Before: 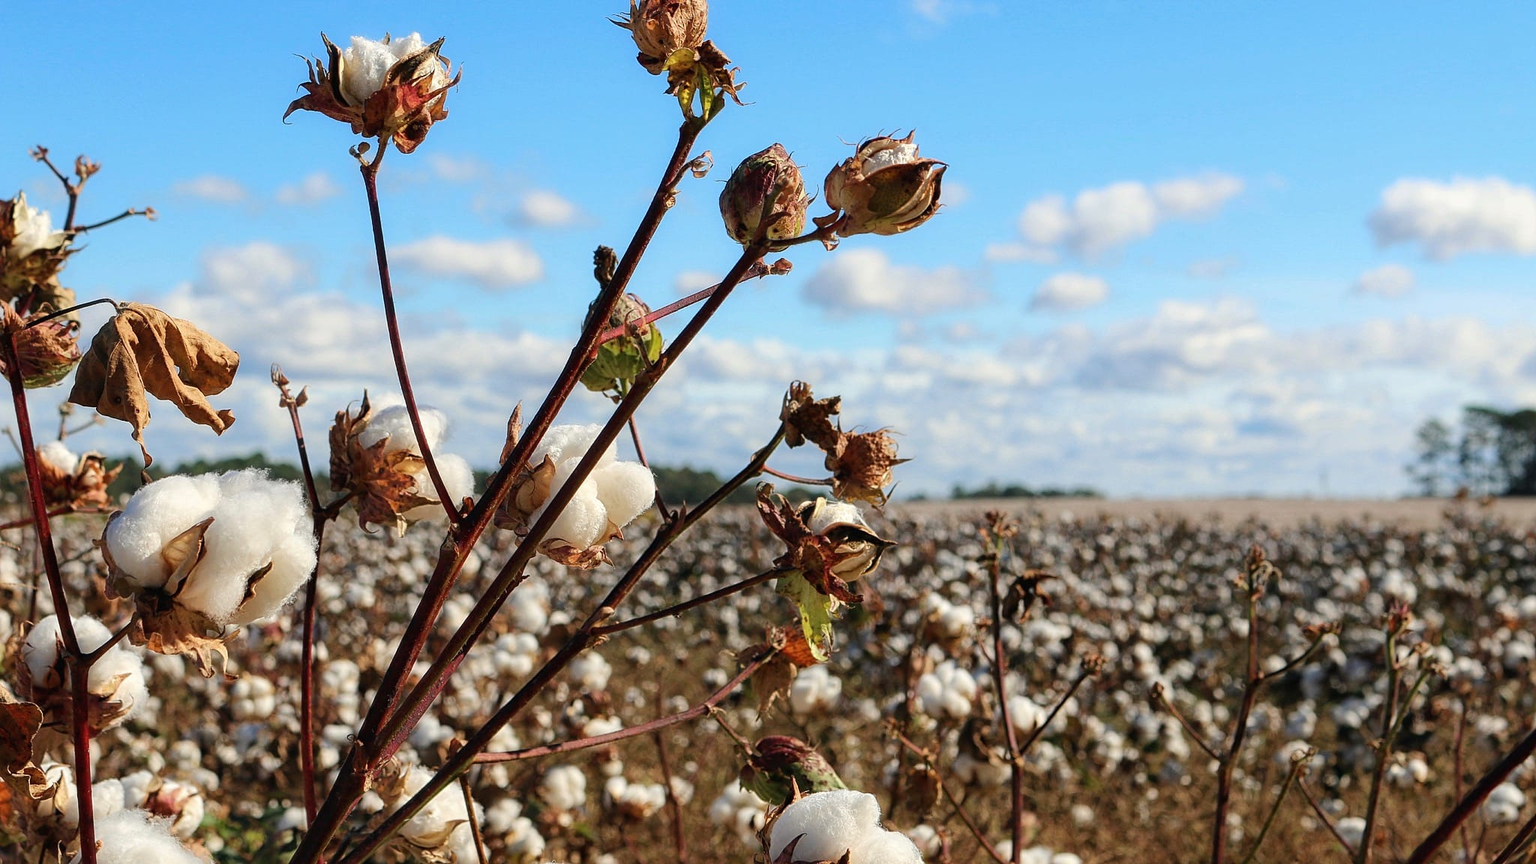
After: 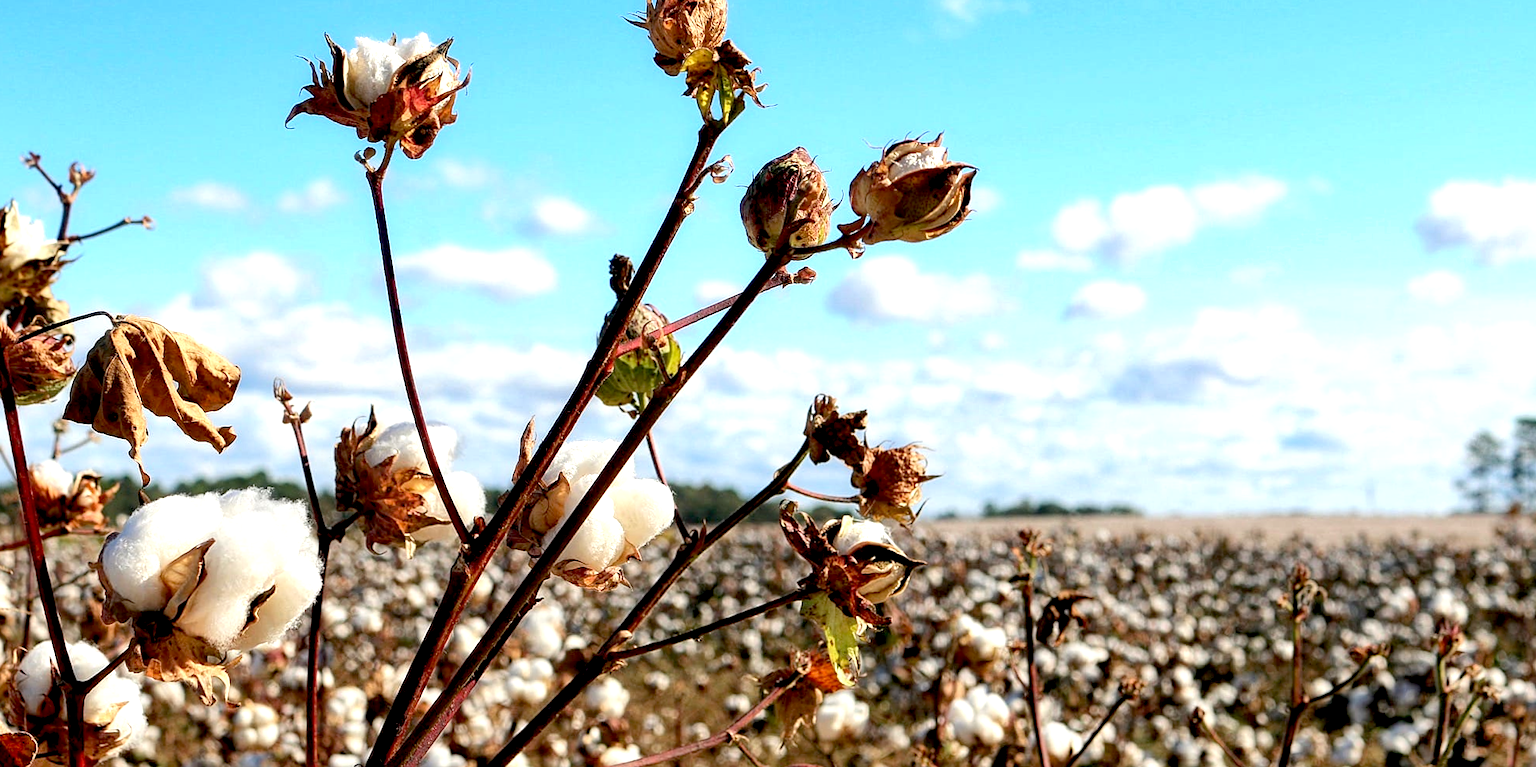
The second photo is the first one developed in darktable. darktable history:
exposure: black level correction 0.012, exposure 0.7 EV, compensate exposure bias true, compensate highlight preservation false
crop and rotate: angle 0.2°, left 0.275%, right 3.127%, bottom 14.18%
shadows and highlights: shadows 75, highlights -25, soften with gaussian
